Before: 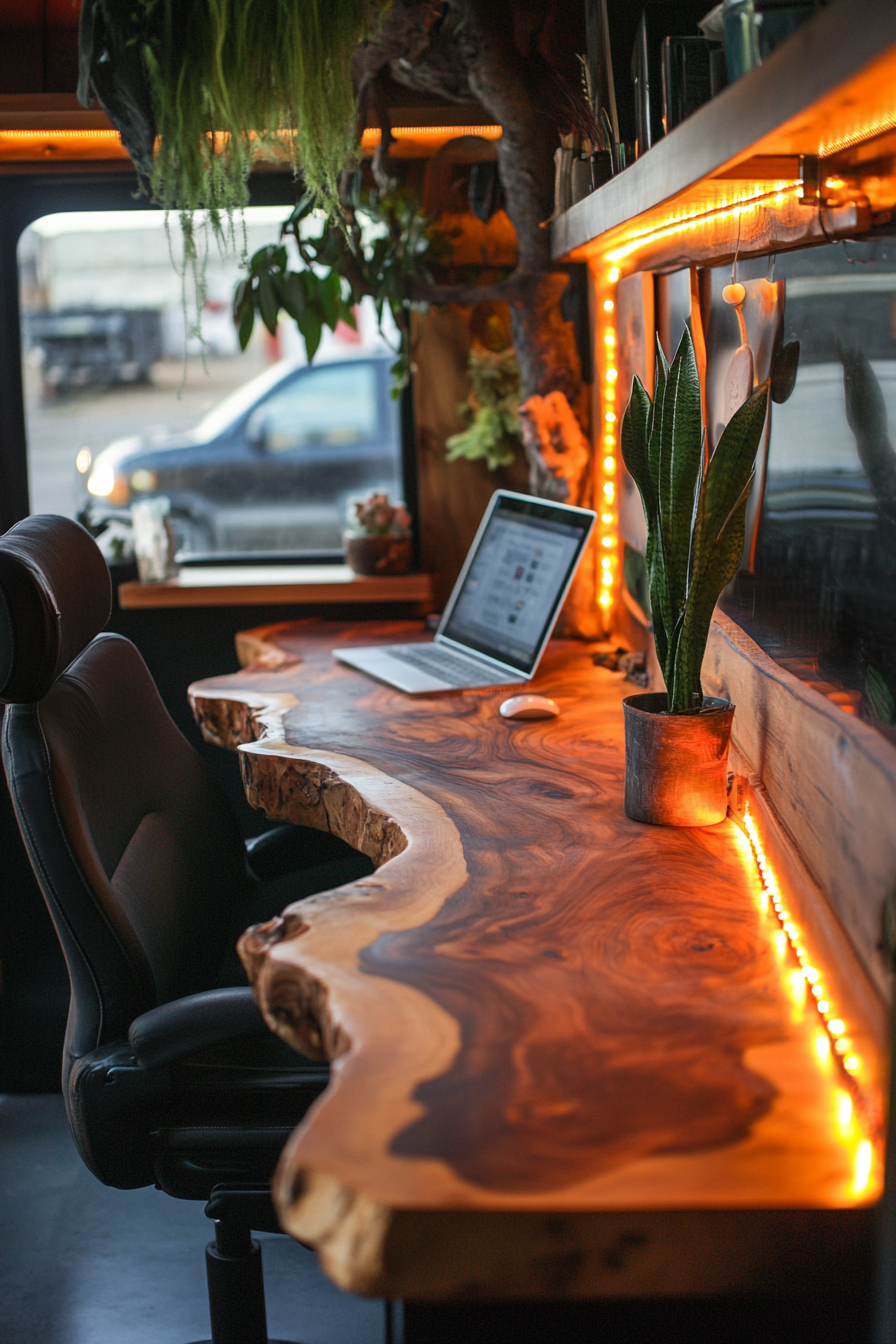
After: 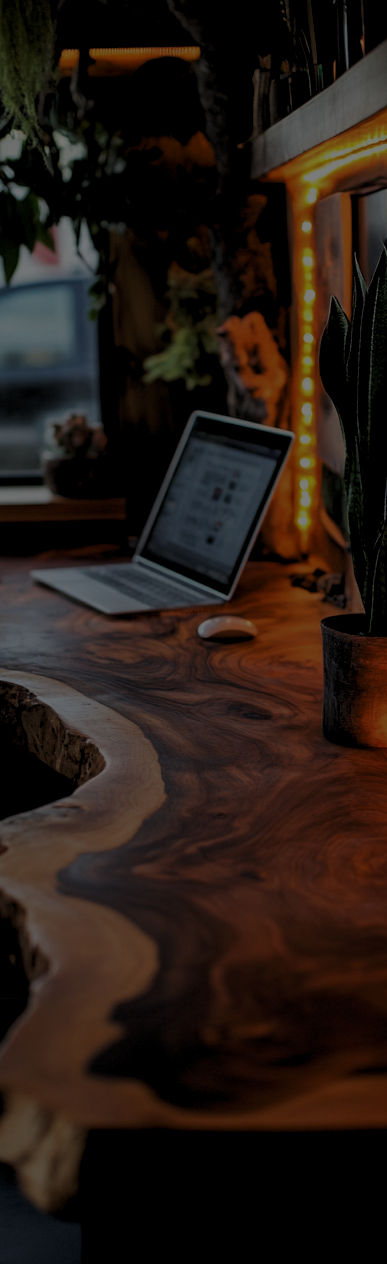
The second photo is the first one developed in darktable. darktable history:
exposure: exposure -2.385 EV, compensate highlight preservation false
levels: levels [0.062, 0.494, 0.925]
crop: left 33.752%, top 5.948%, right 23.005%
